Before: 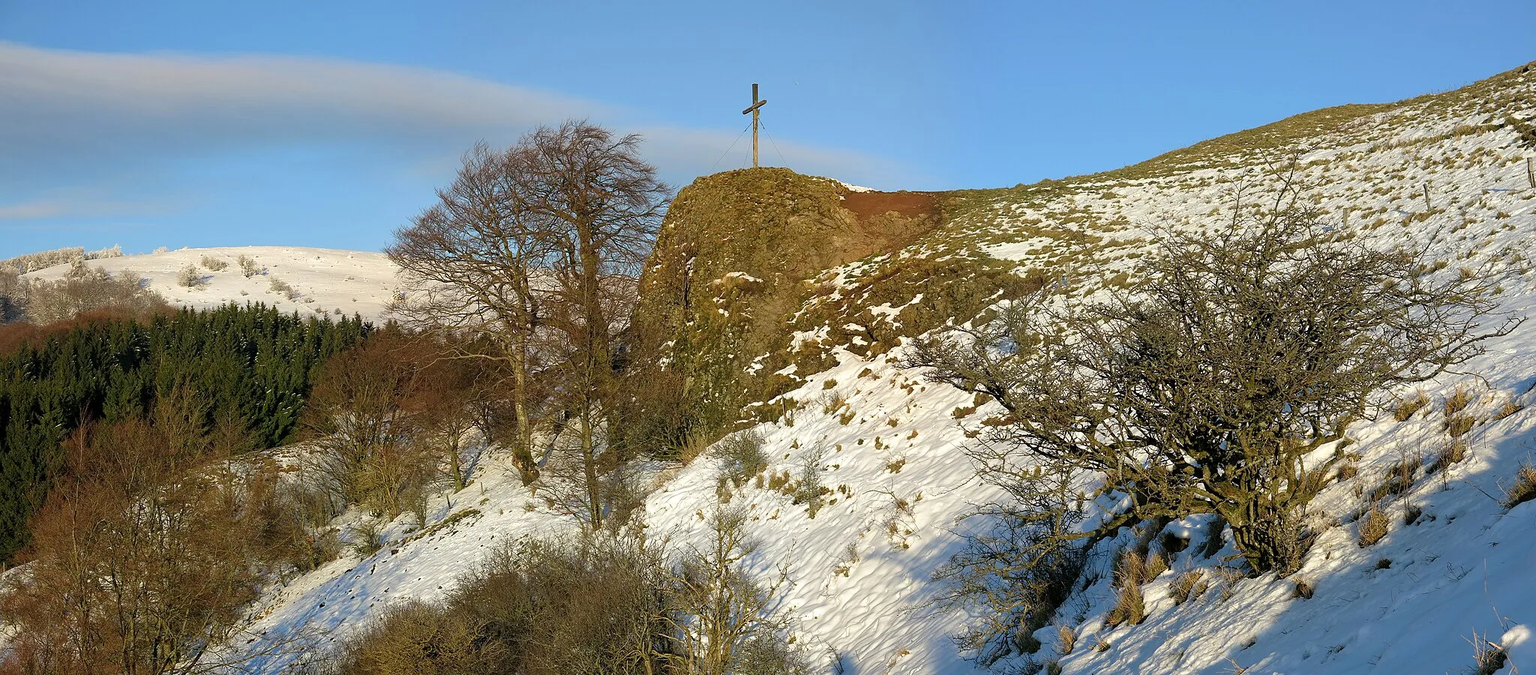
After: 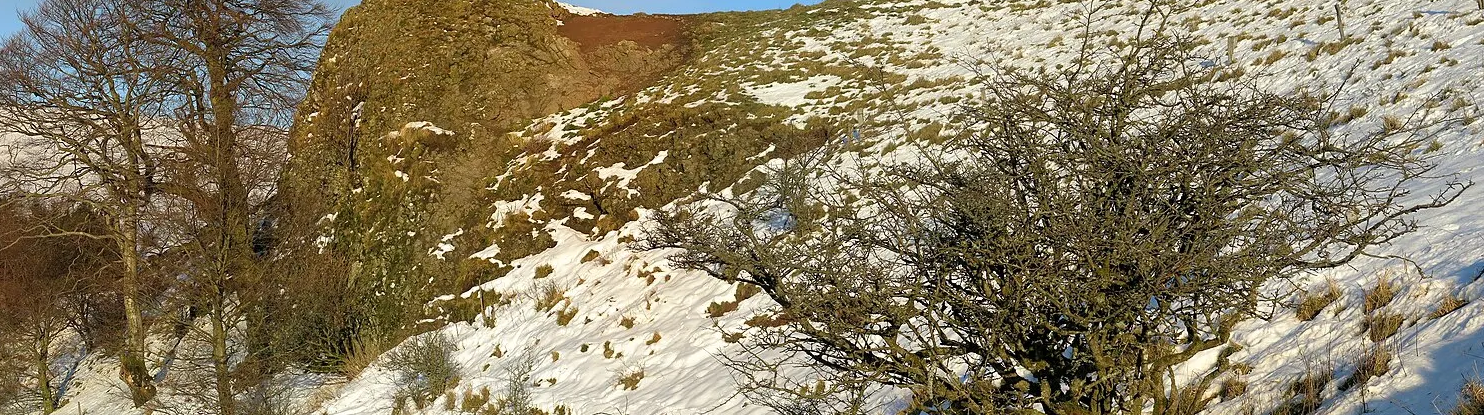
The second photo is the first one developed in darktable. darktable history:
crop and rotate: left 27.517%, top 26.874%, bottom 27%
